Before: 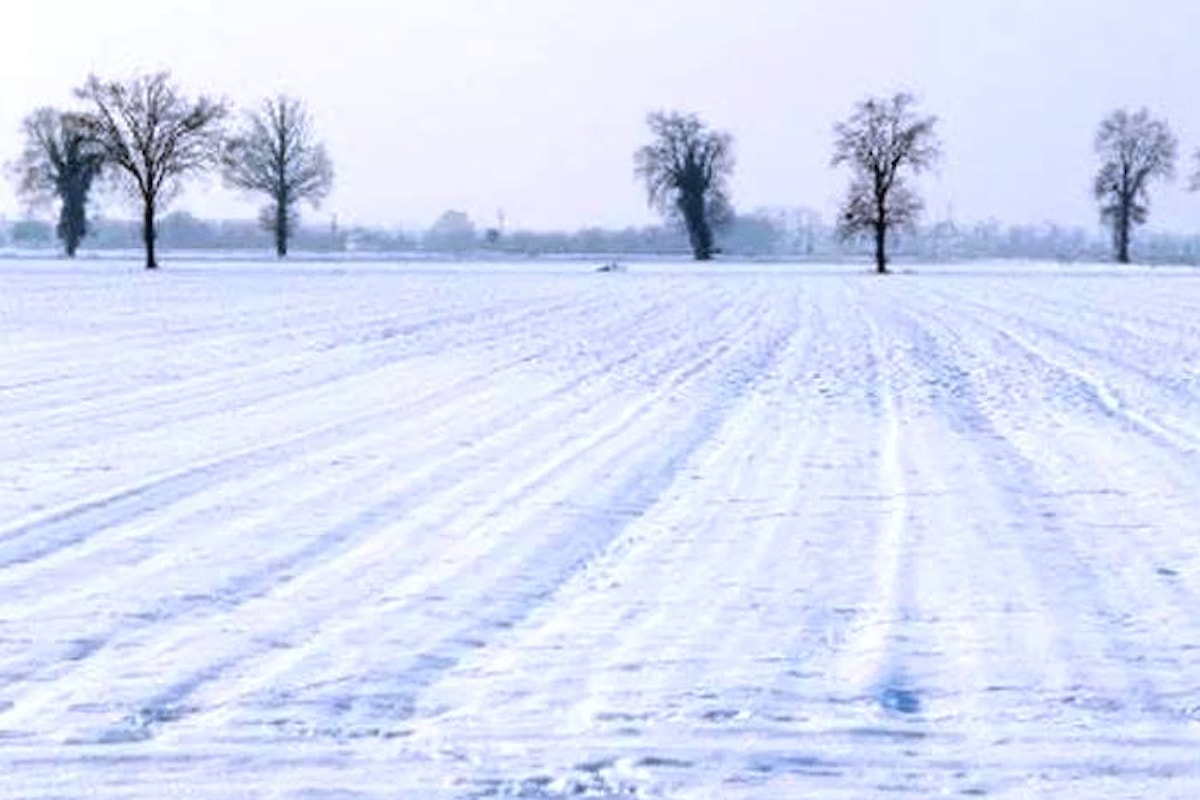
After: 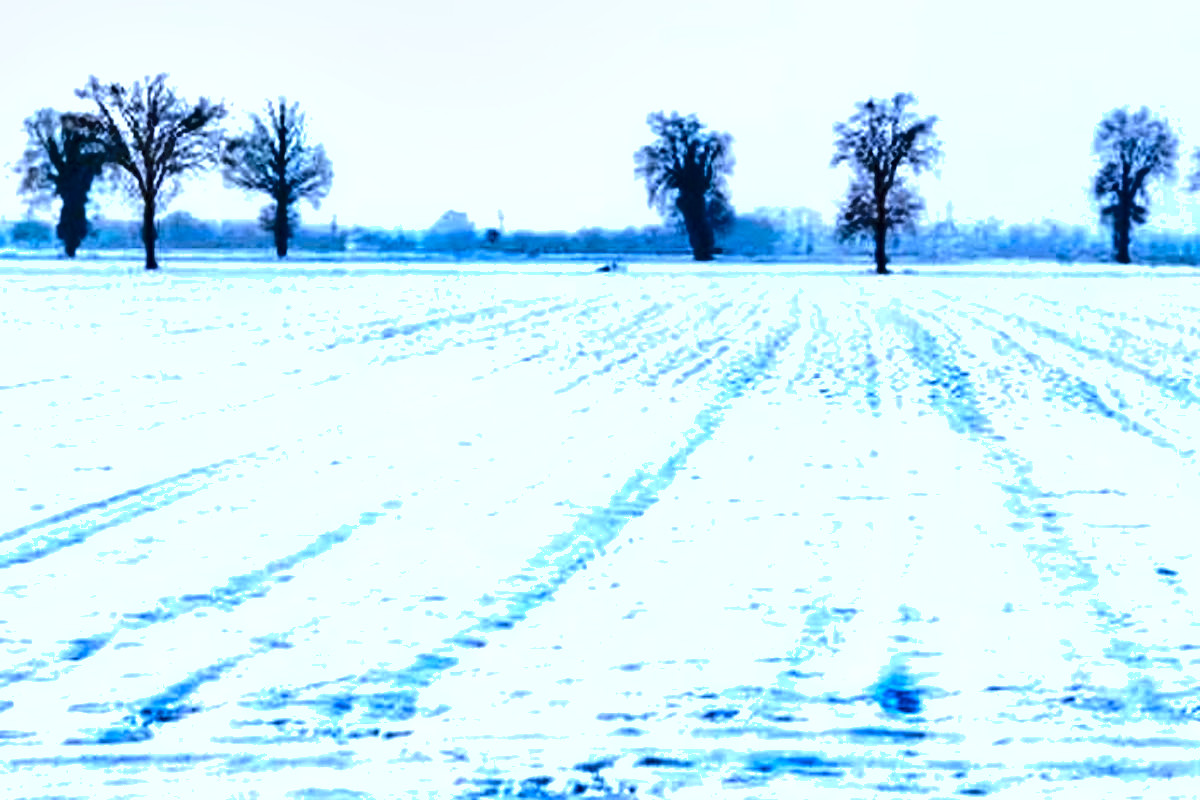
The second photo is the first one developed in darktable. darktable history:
contrast brightness saturation: brightness -0.02, saturation 0.35
white balance: red 0.925, blue 1.046
shadows and highlights: shadows 52.42, soften with gaussian
exposure: exposure 0.507 EV, compensate highlight preservation false
